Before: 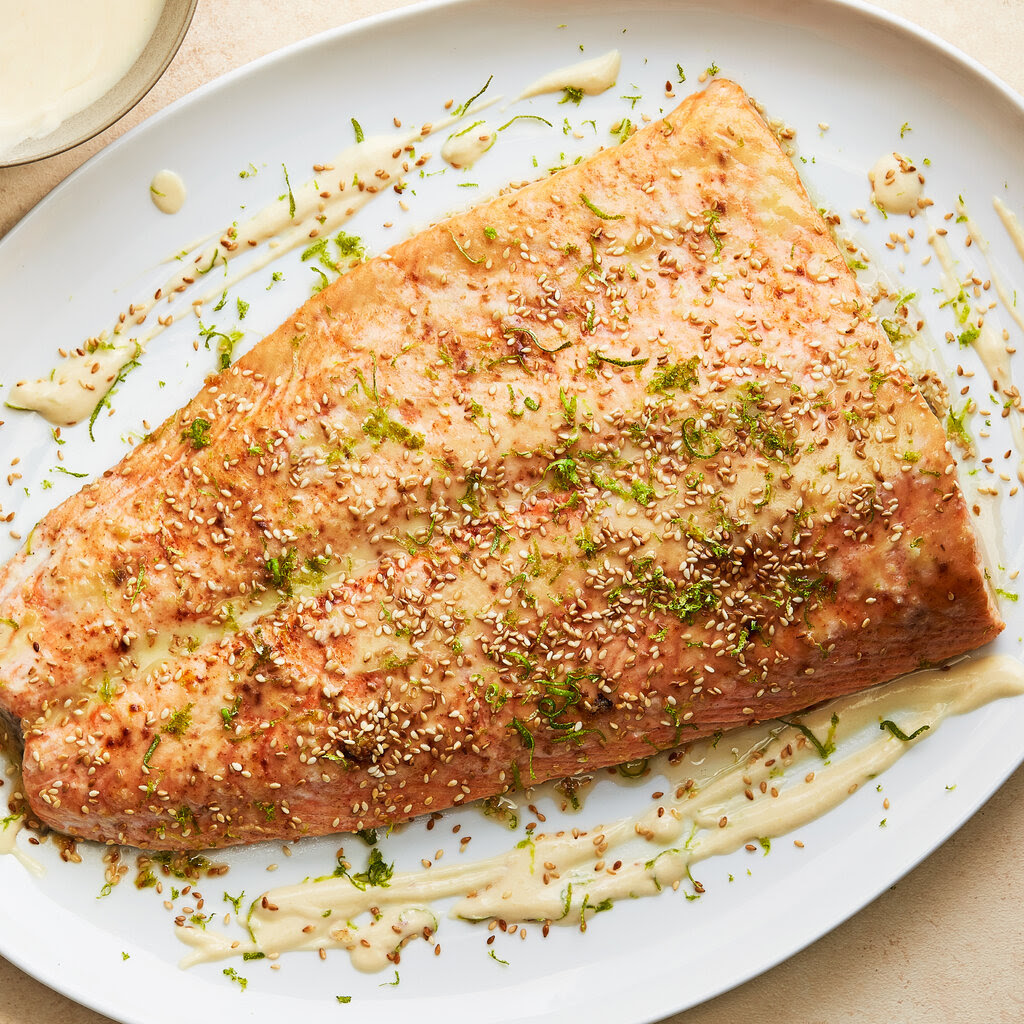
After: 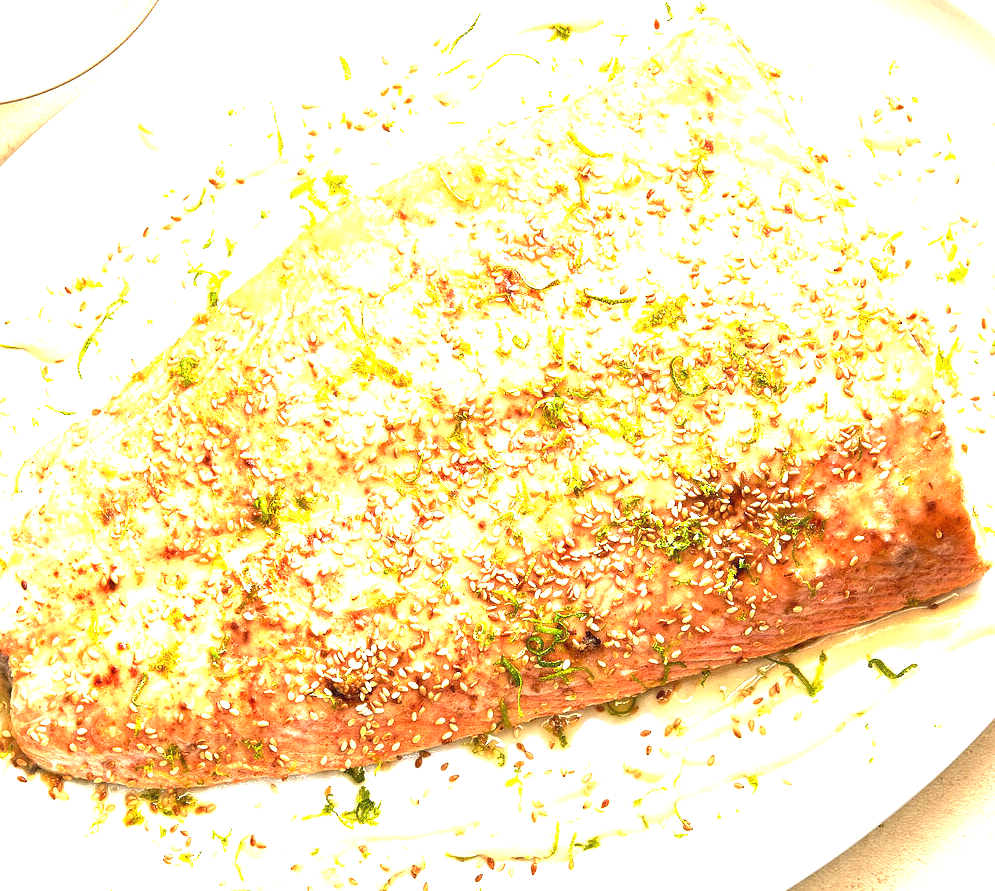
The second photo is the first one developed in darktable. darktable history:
crop: left 1.26%, top 6.129%, right 1.55%, bottom 6.773%
exposure: exposure 1.996 EV, compensate highlight preservation false
